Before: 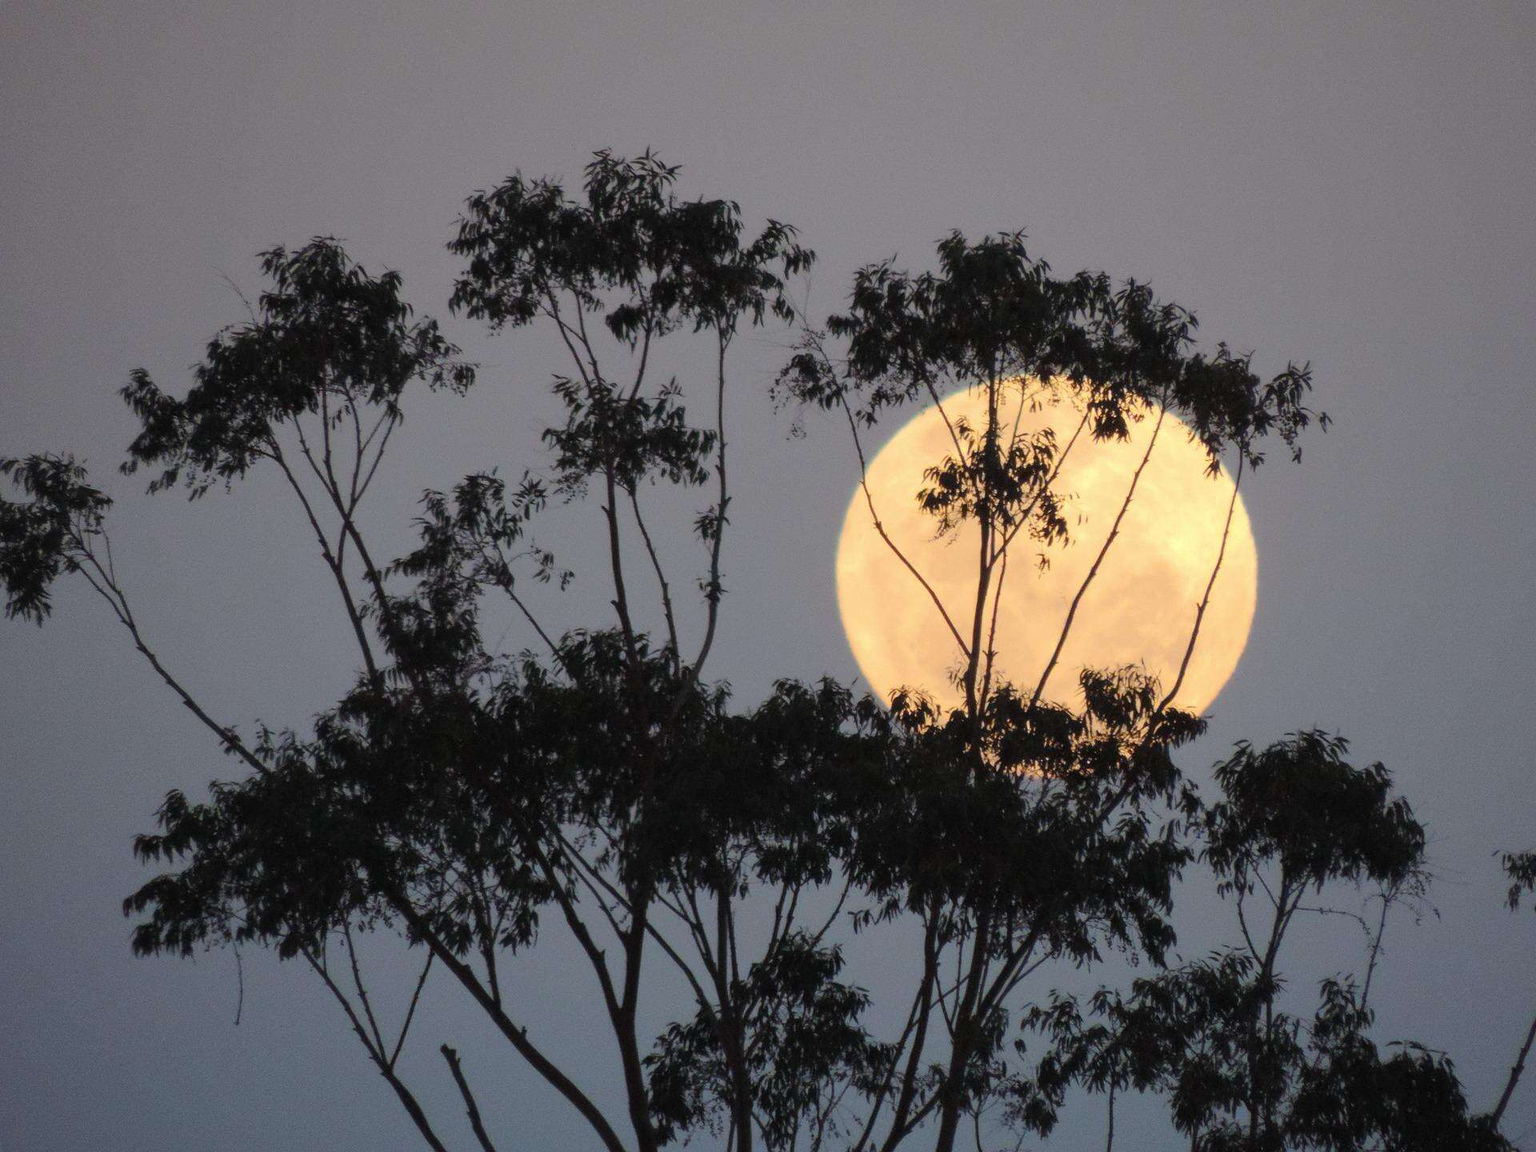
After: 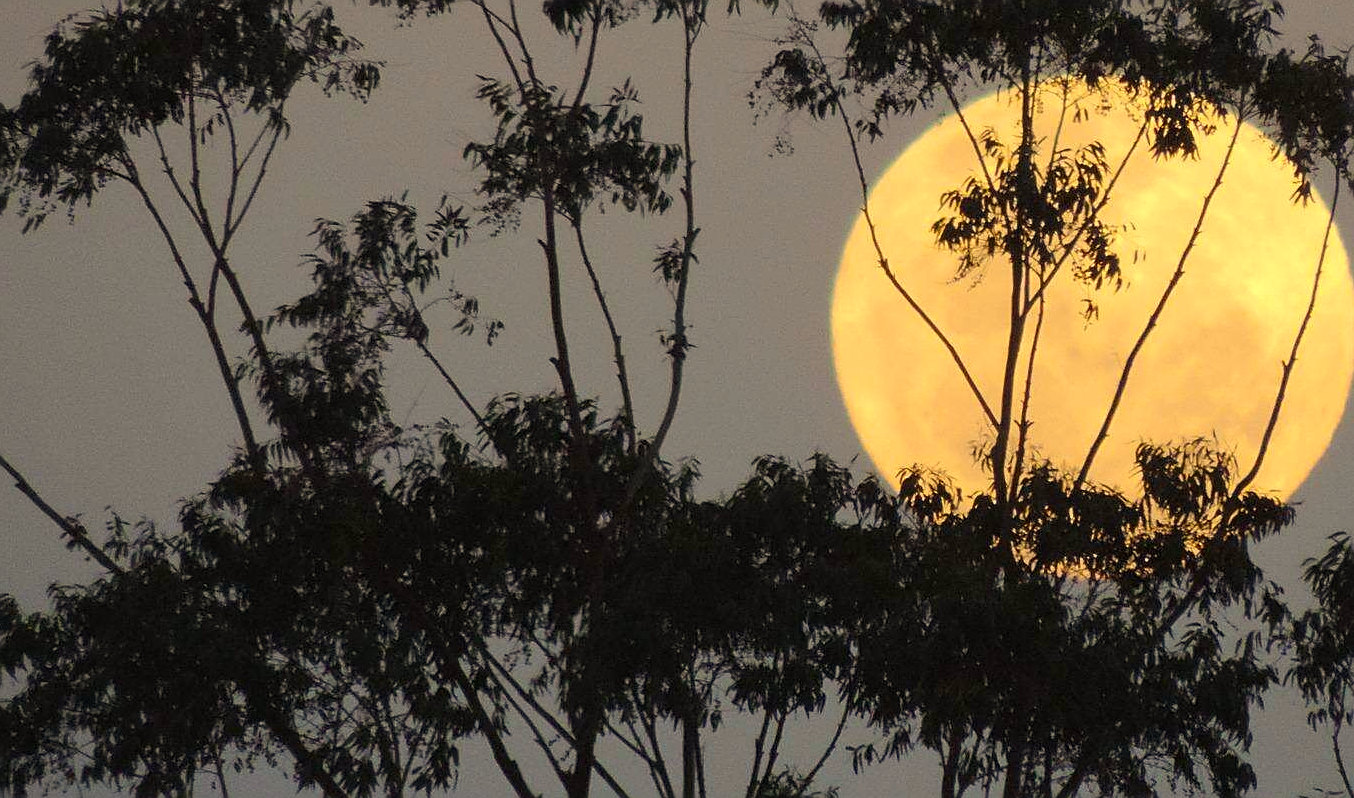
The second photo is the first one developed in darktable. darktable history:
sharpen: on, module defaults
color correction: highlights a* 2.38, highlights b* 22.95
crop: left 11.152%, top 27.34%, right 18.279%, bottom 17.201%
